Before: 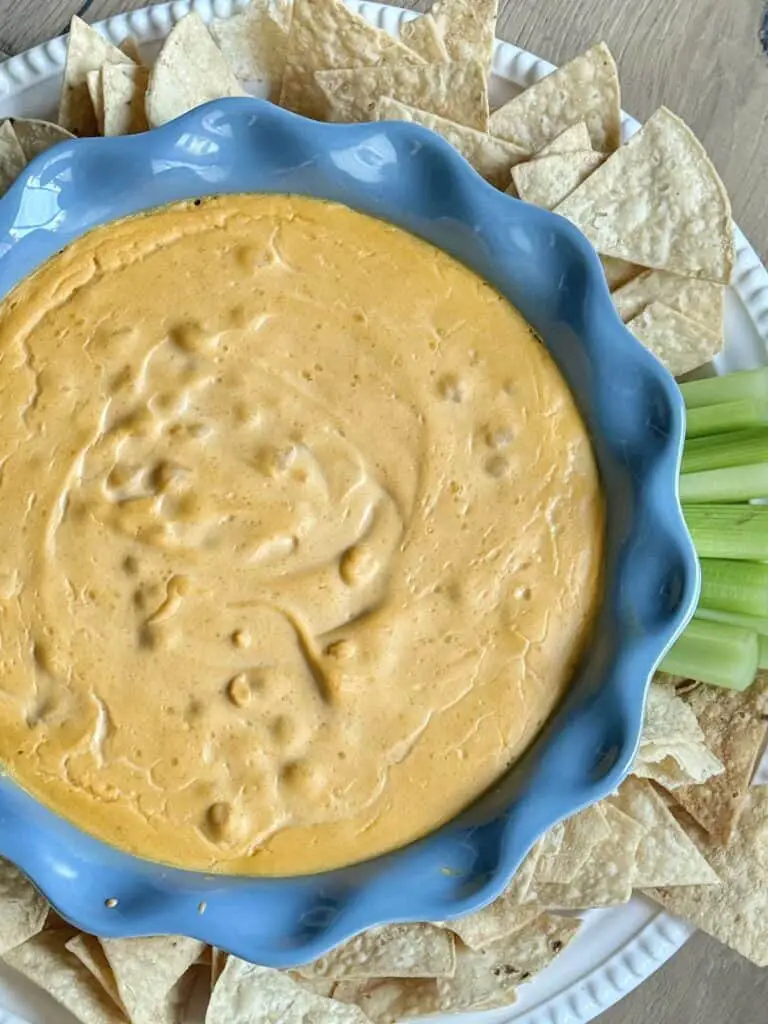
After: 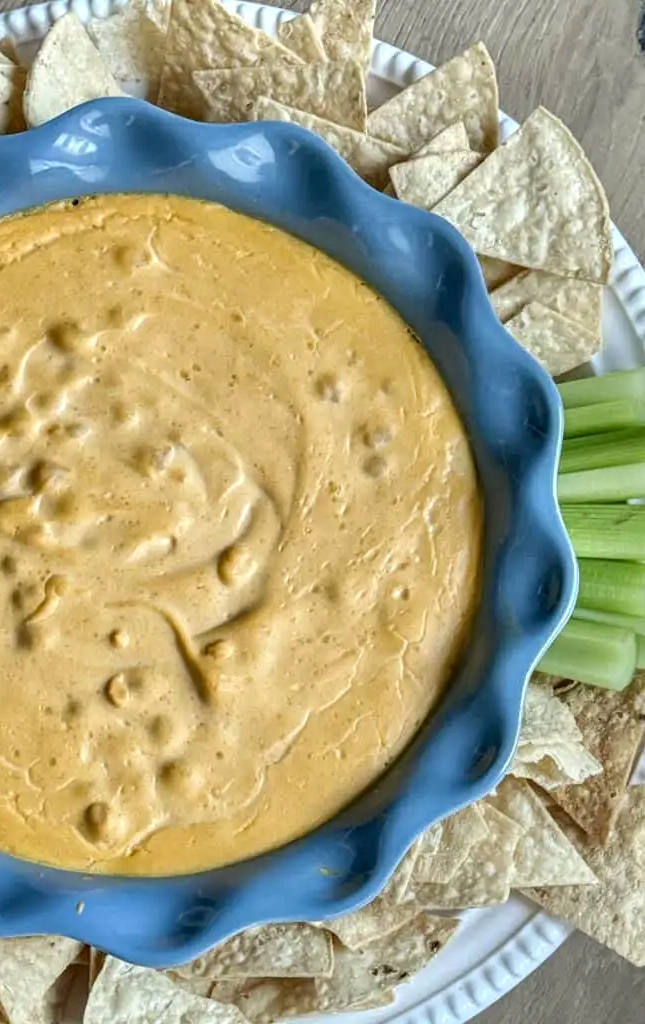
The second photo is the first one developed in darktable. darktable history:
crop: left 15.928%
local contrast: detail 130%
shadows and highlights: radius 126.53, shadows 30.38, highlights -30.92, low approximation 0.01, soften with gaussian
